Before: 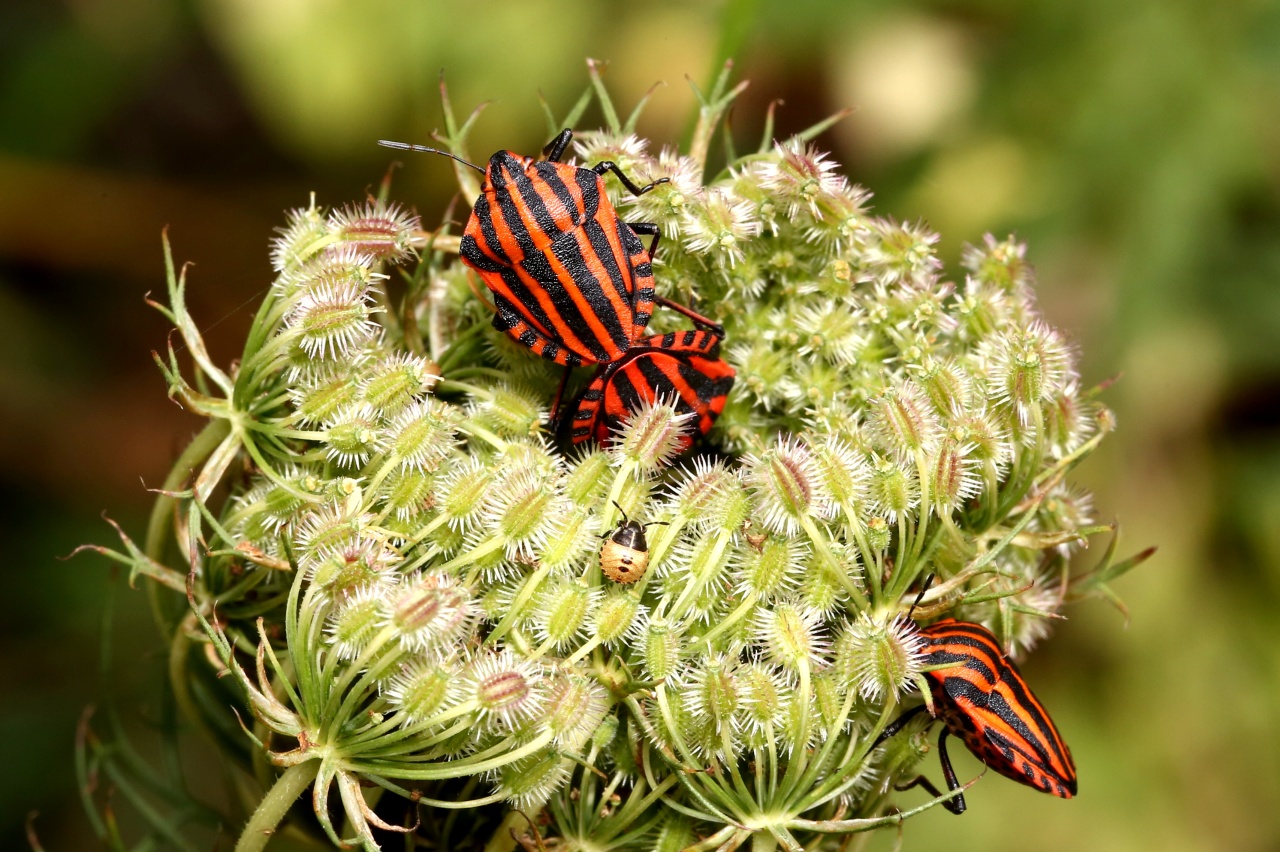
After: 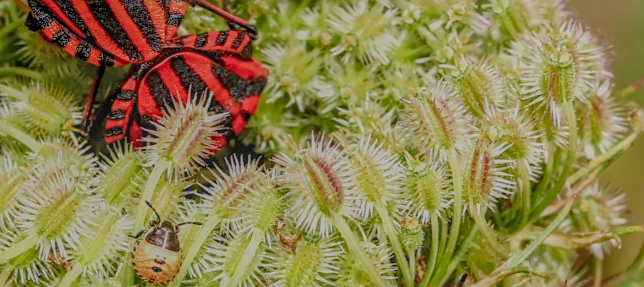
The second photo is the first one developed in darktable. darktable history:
filmic rgb: black relative exposure -15.91 EV, white relative exposure 7.94 EV, hardness 4.16, latitude 49.06%, contrast 0.513
sharpen: on, module defaults
contrast brightness saturation: contrast 0.156, saturation 0.322
local contrast: highlights 20%, shadows 28%, detail 199%, midtone range 0.2
crop: left 36.504%, top 35.213%, right 13.155%, bottom 31.05%
